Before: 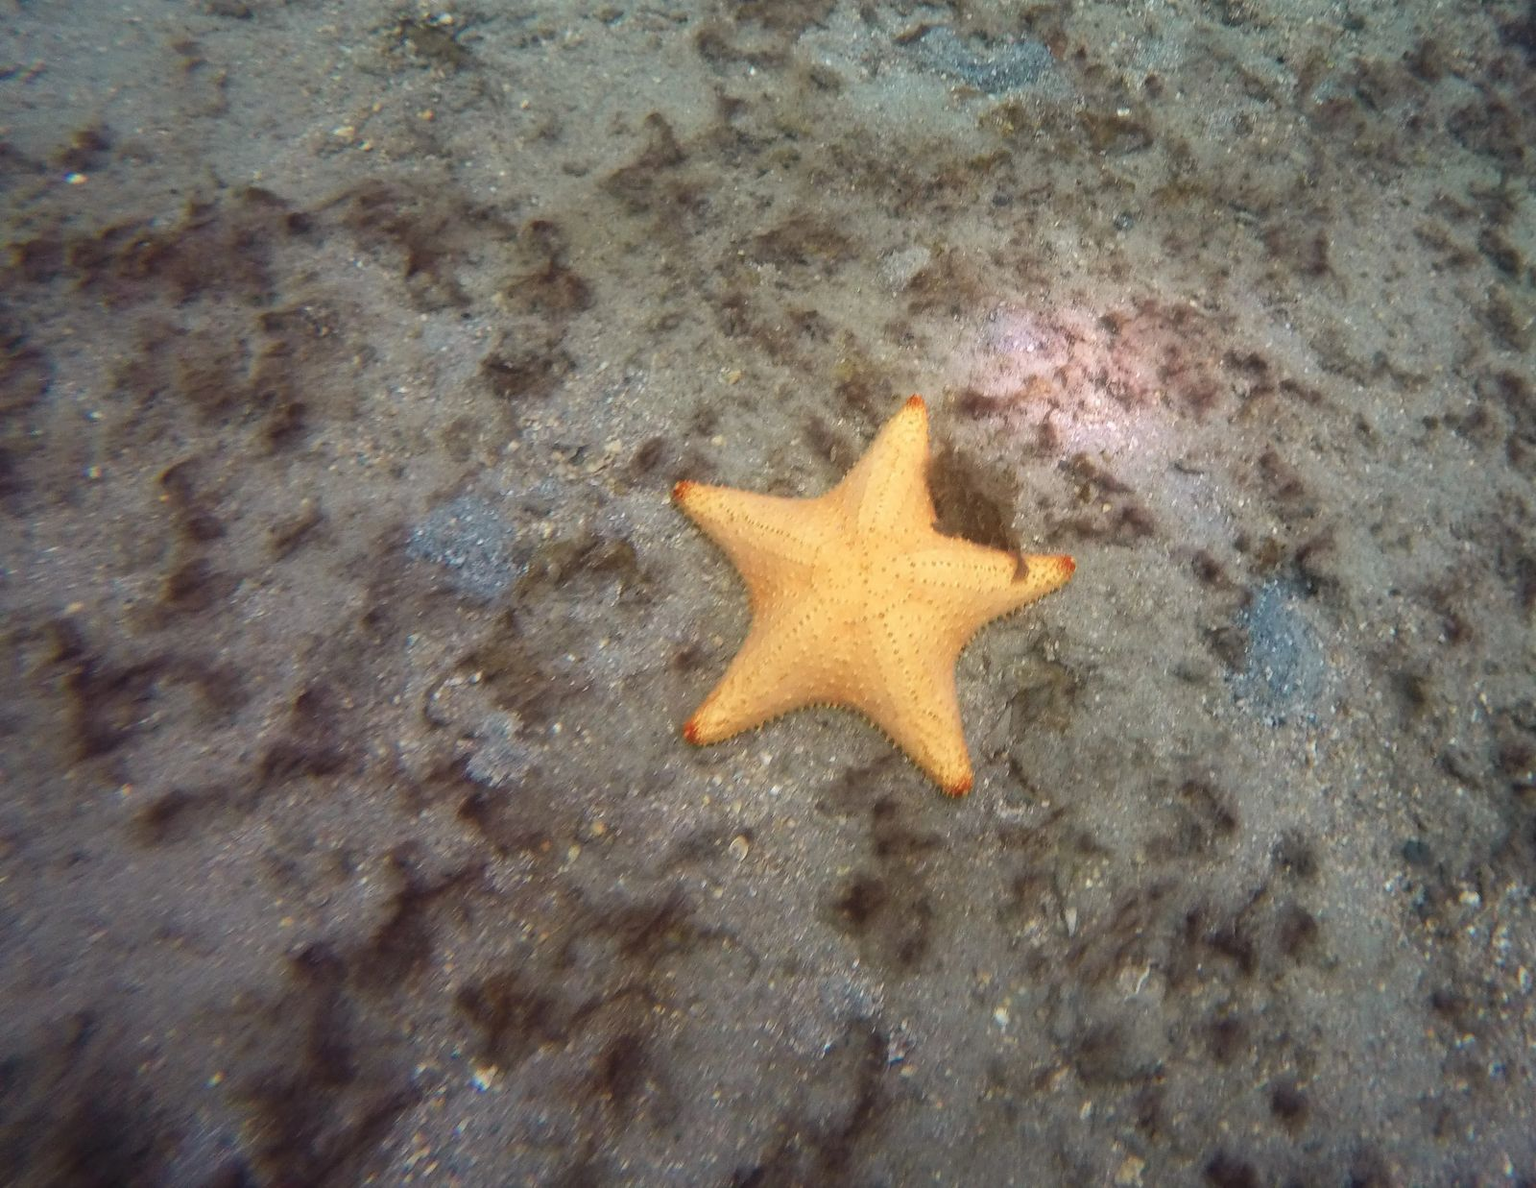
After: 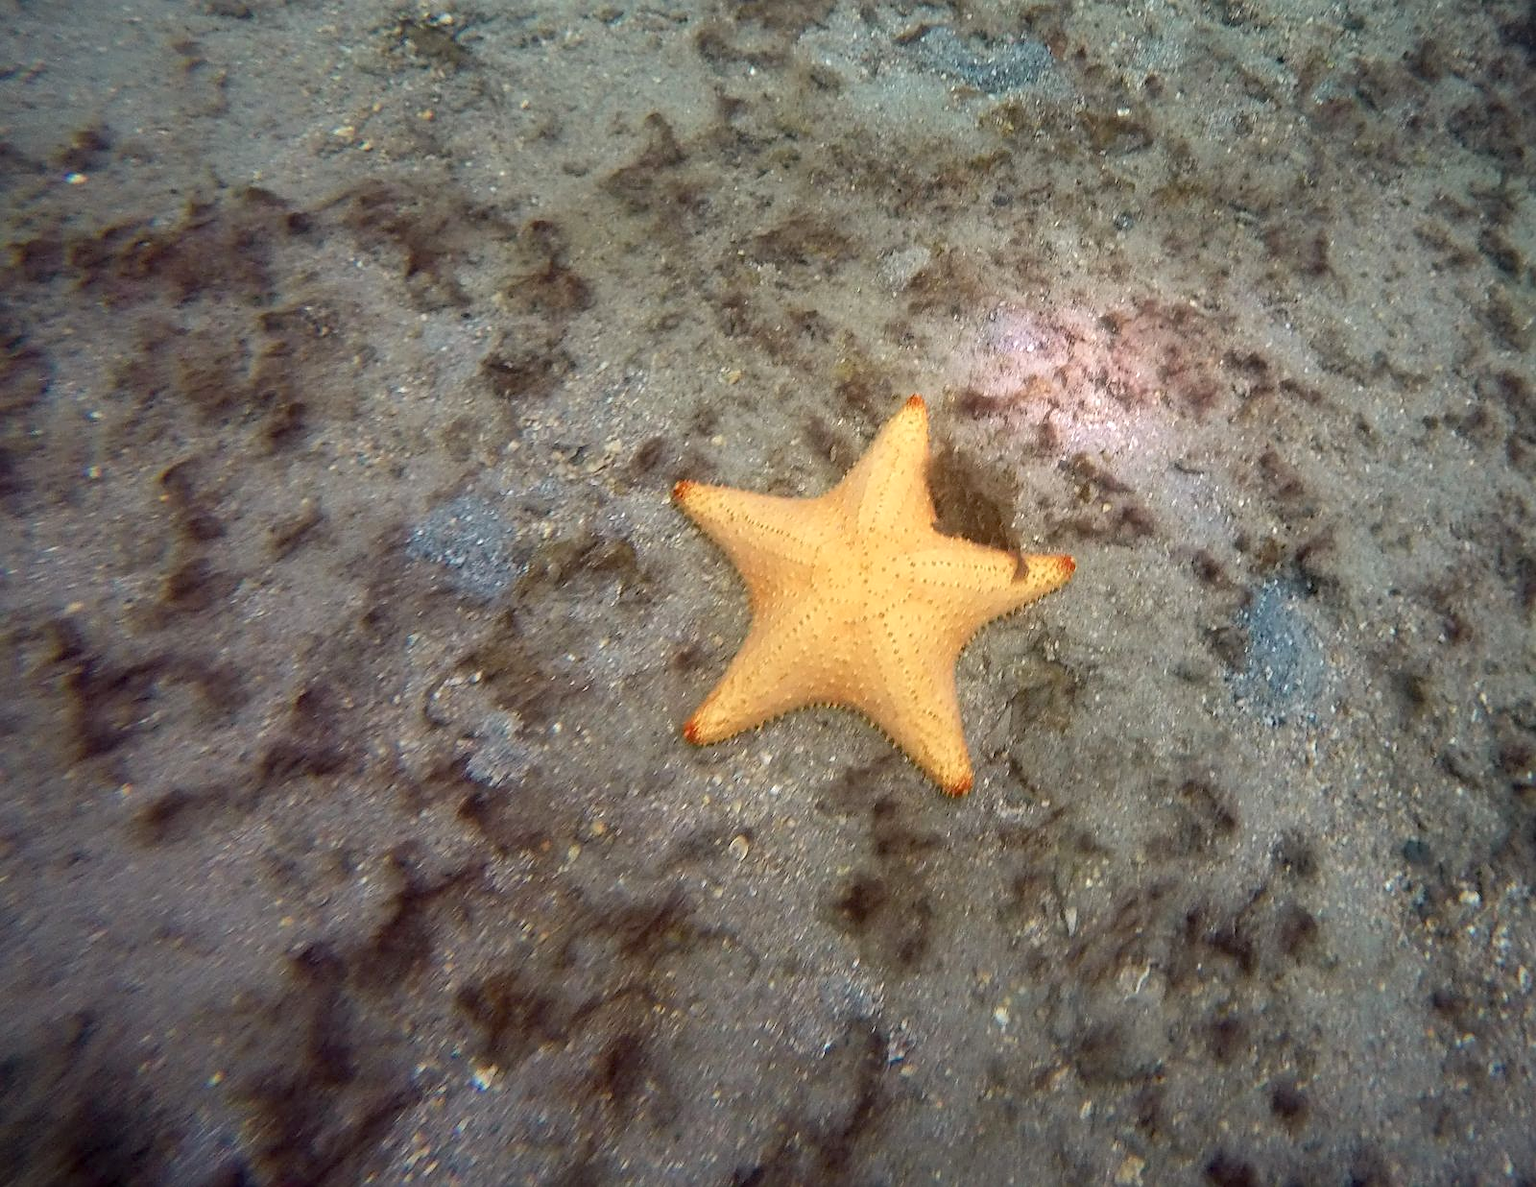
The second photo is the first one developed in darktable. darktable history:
sharpen: on, module defaults
exposure: black level correction 0.009, exposure 0.107 EV, compensate exposure bias true, compensate highlight preservation false
vignetting: fall-off start 100.91%
